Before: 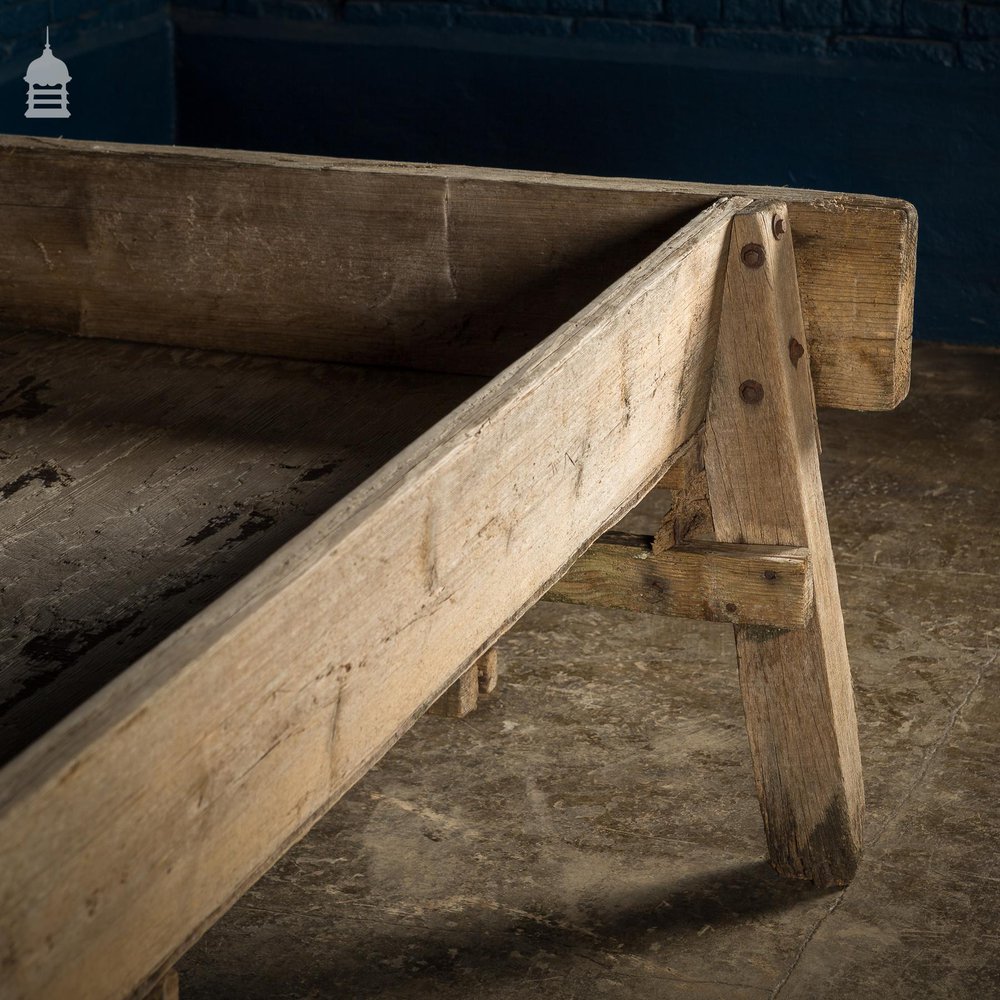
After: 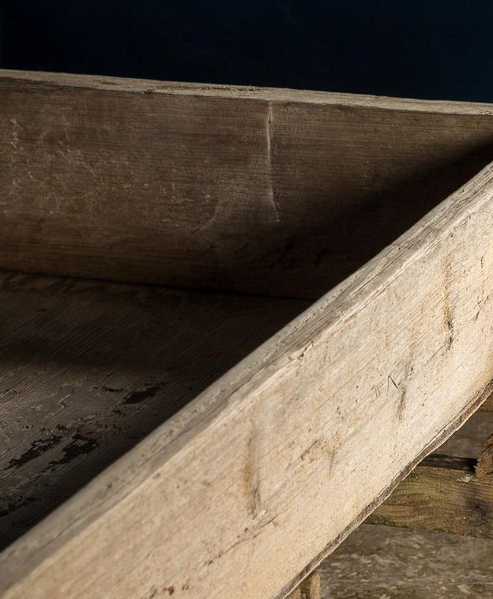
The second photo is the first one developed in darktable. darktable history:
crop: left 17.731%, top 7.751%, right 32.946%, bottom 32.31%
